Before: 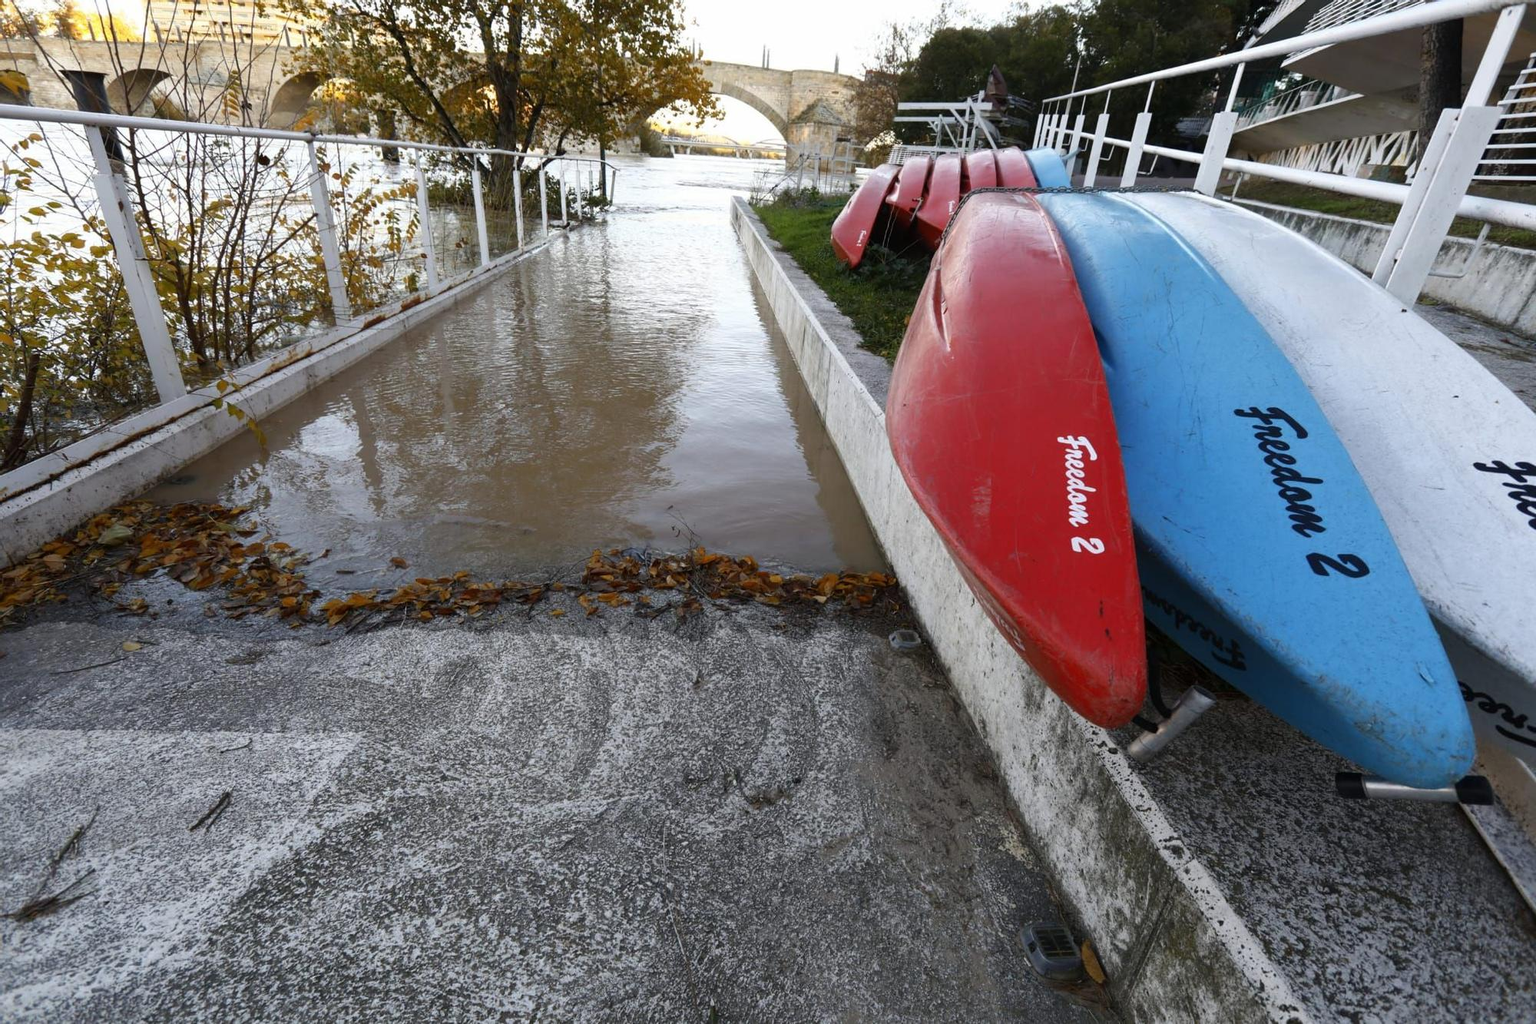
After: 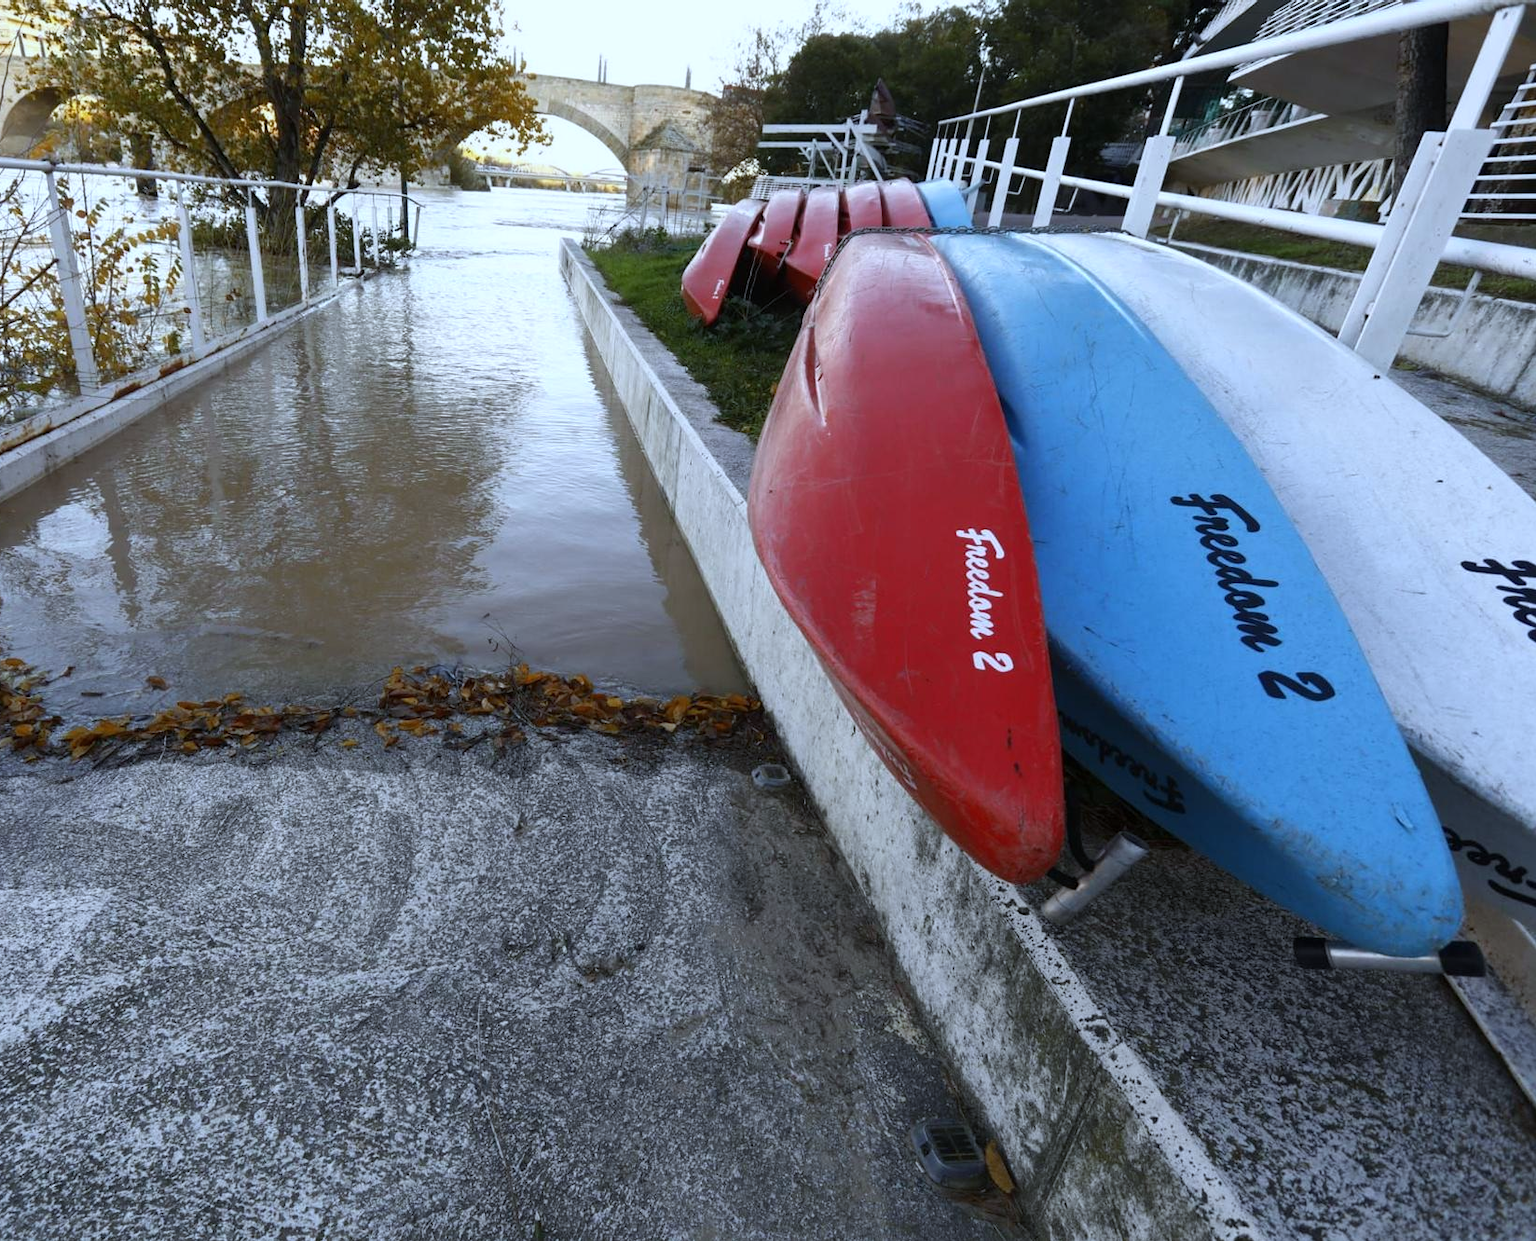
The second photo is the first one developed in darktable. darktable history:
white balance: red 0.924, blue 1.095
crop: left 17.582%, bottom 0.031%
